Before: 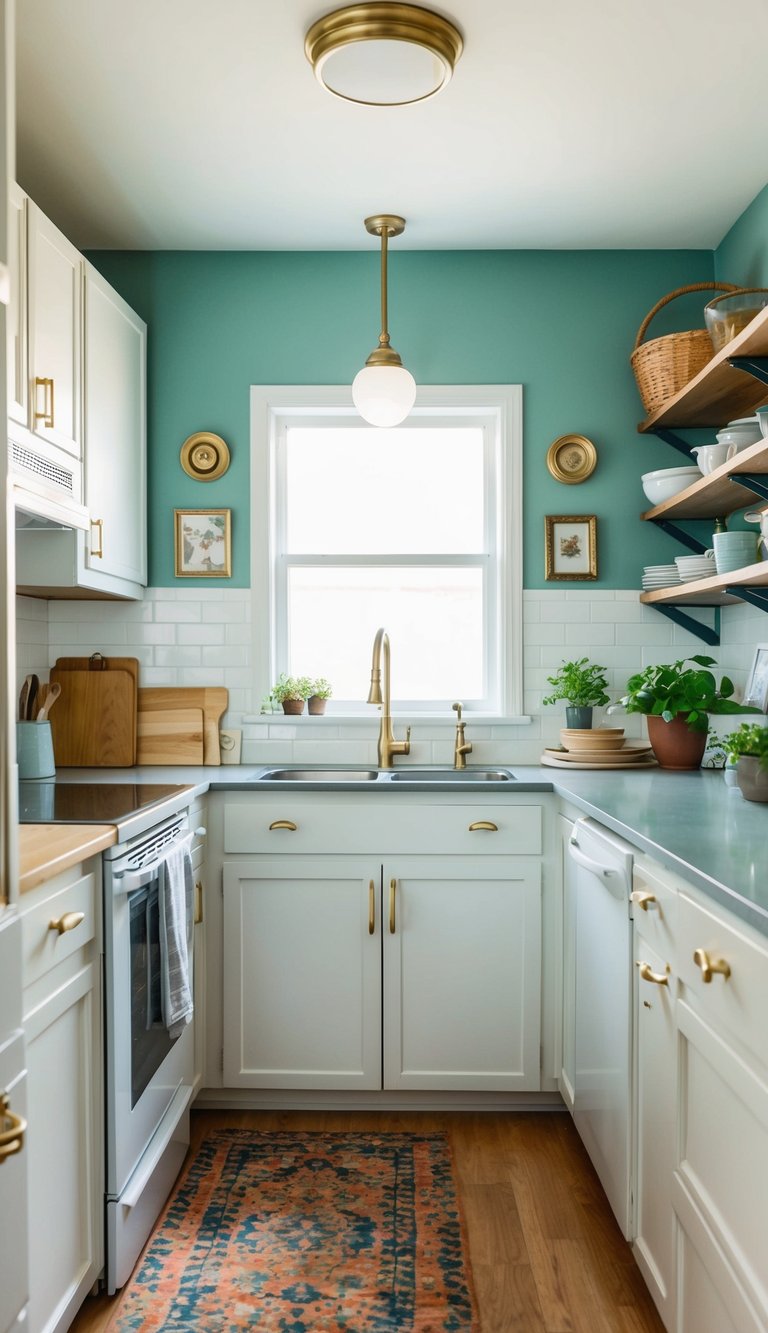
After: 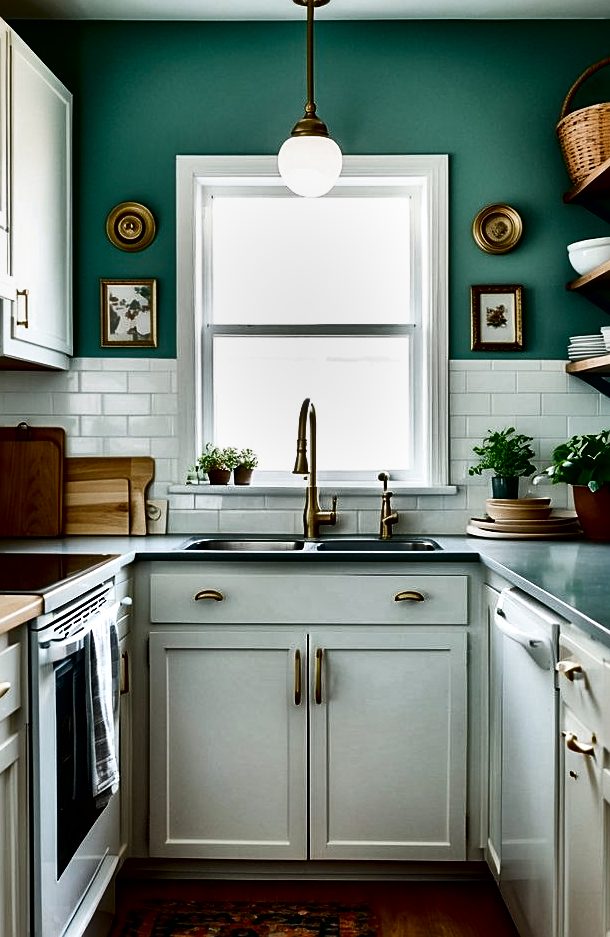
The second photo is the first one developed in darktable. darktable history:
crop: left 9.712%, top 17.324%, right 10.79%, bottom 12.343%
sharpen: on, module defaults
shadows and highlights: radius 124.48, shadows 98.24, white point adjustment -3.15, highlights -99.22, soften with gaussian
local contrast: mode bilateral grid, contrast 25, coarseness 60, detail 151%, midtone range 0.2
tone equalizer: -8 EV -1.06 EV, -7 EV -1.03 EV, -6 EV -0.849 EV, -5 EV -0.554 EV, -3 EV 0.578 EV, -2 EV 0.838 EV, -1 EV 1 EV, +0 EV 1.06 EV, edges refinement/feathering 500, mask exposure compensation -1.57 EV, preserve details no
contrast brightness saturation: brightness -0.5
filmic rgb: black relative exposure -14.21 EV, white relative exposure 3.35 EV, hardness 7.86, contrast 0.992
color zones: curves: ch0 [(0.203, 0.433) (0.607, 0.517) (0.697, 0.696) (0.705, 0.897)]
